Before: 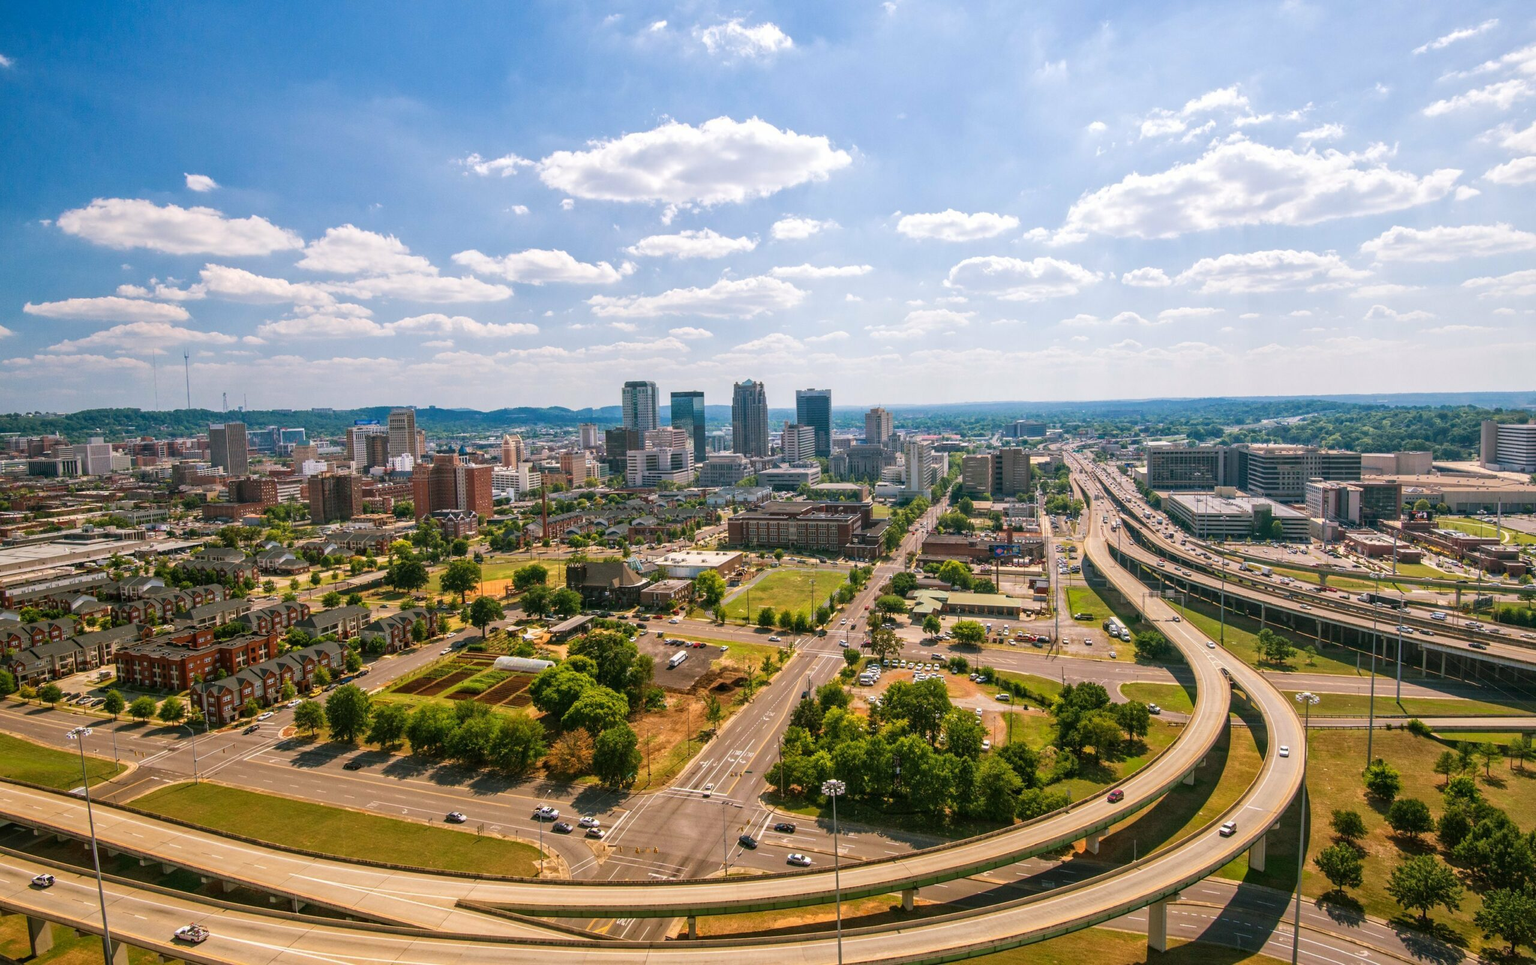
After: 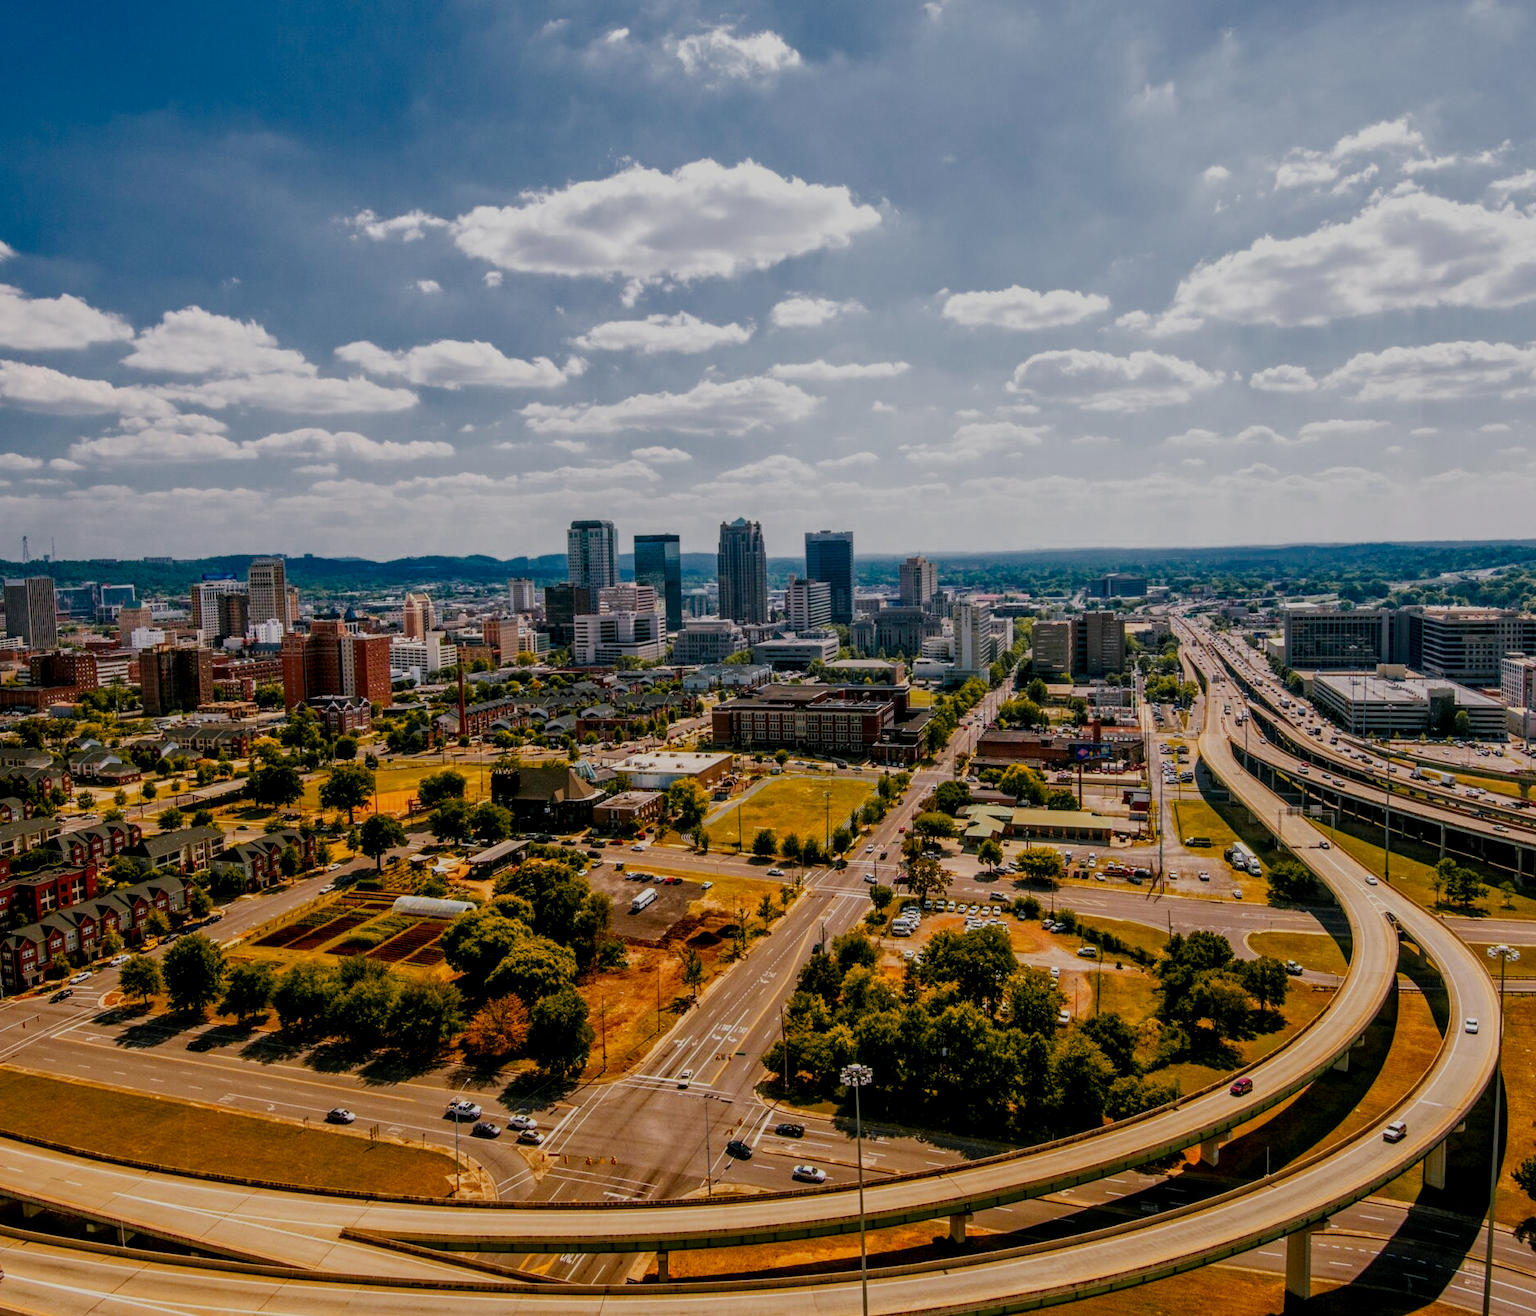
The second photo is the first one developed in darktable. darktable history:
crop: left 13.443%, right 13.31%
color zones: curves: ch0 [(0, 0.499) (0.143, 0.5) (0.286, 0.5) (0.429, 0.476) (0.571, 0.284) (0.714, 0.243) (0.857, 0.449) (1, 0.499)]; ch1 [(0, 0.532) (0.143, 0.645) (0.286, 0.696) (0.429, 0.211) (0.571, 0.504) (0.714, 0.493) (0.857, 0.495) (1, 0.532)]; ch2 [(0, 0.5) (0.143, 0.5) (0.286, 0.427) (0.429, 0.324) (0.571, 0.5) (0.714, 0.5) (0.857, 0.5) (1, 0.5)]
local contrast: on, module defaults
filmic rgb: middle gray luminance 29%, black relative exposure -10.3 EV, white relative exposure 5.5 EV, threshold 6 EV, target black luminance 0%, hardness 3.95, latitude 2.04%, contrast 1.132, highlights saturation mix 5%, shadows ↔ highlights balance 15.11%, preserve chrominance no, color science v3 (2019), use custom middle-gray values true, iterations of high-quality reconstruction 0, enable highlight reconstruction true
